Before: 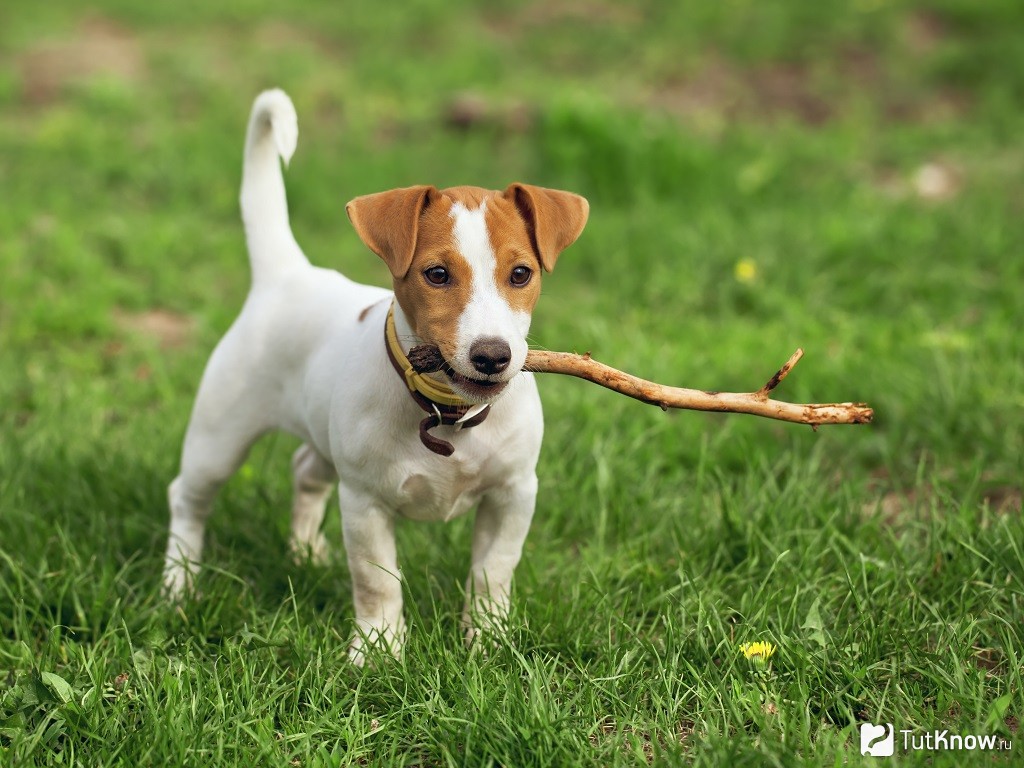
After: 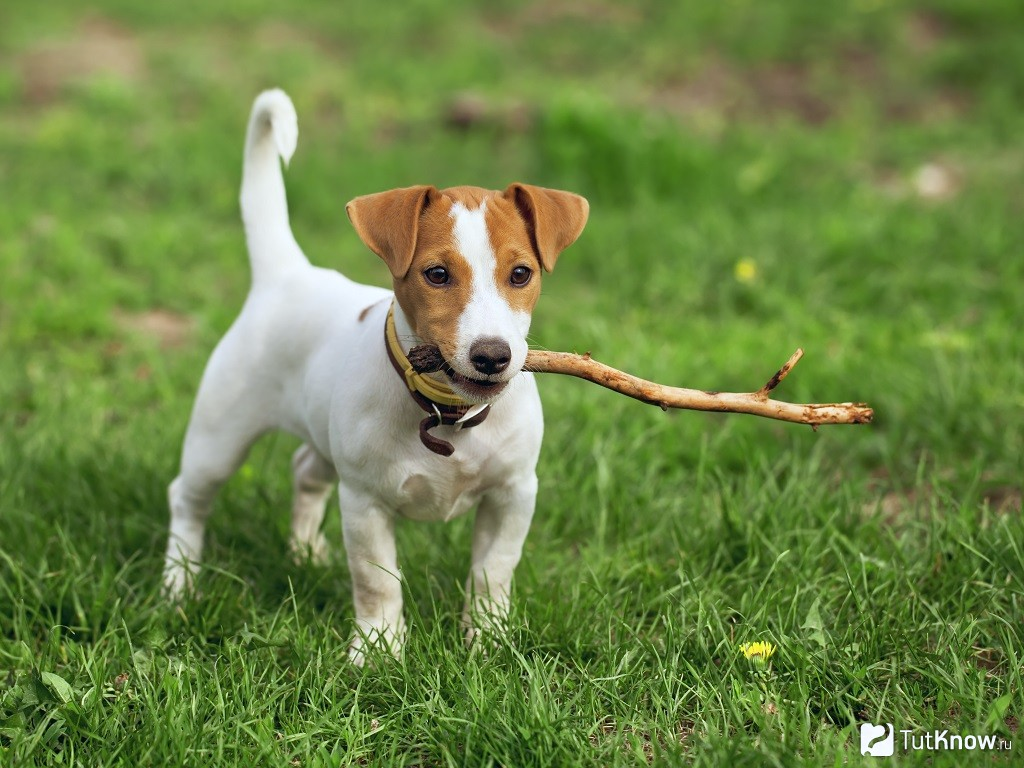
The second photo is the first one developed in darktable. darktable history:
white balance: red 0.98, blue 1.034
tone equalizer: on, module defaults
